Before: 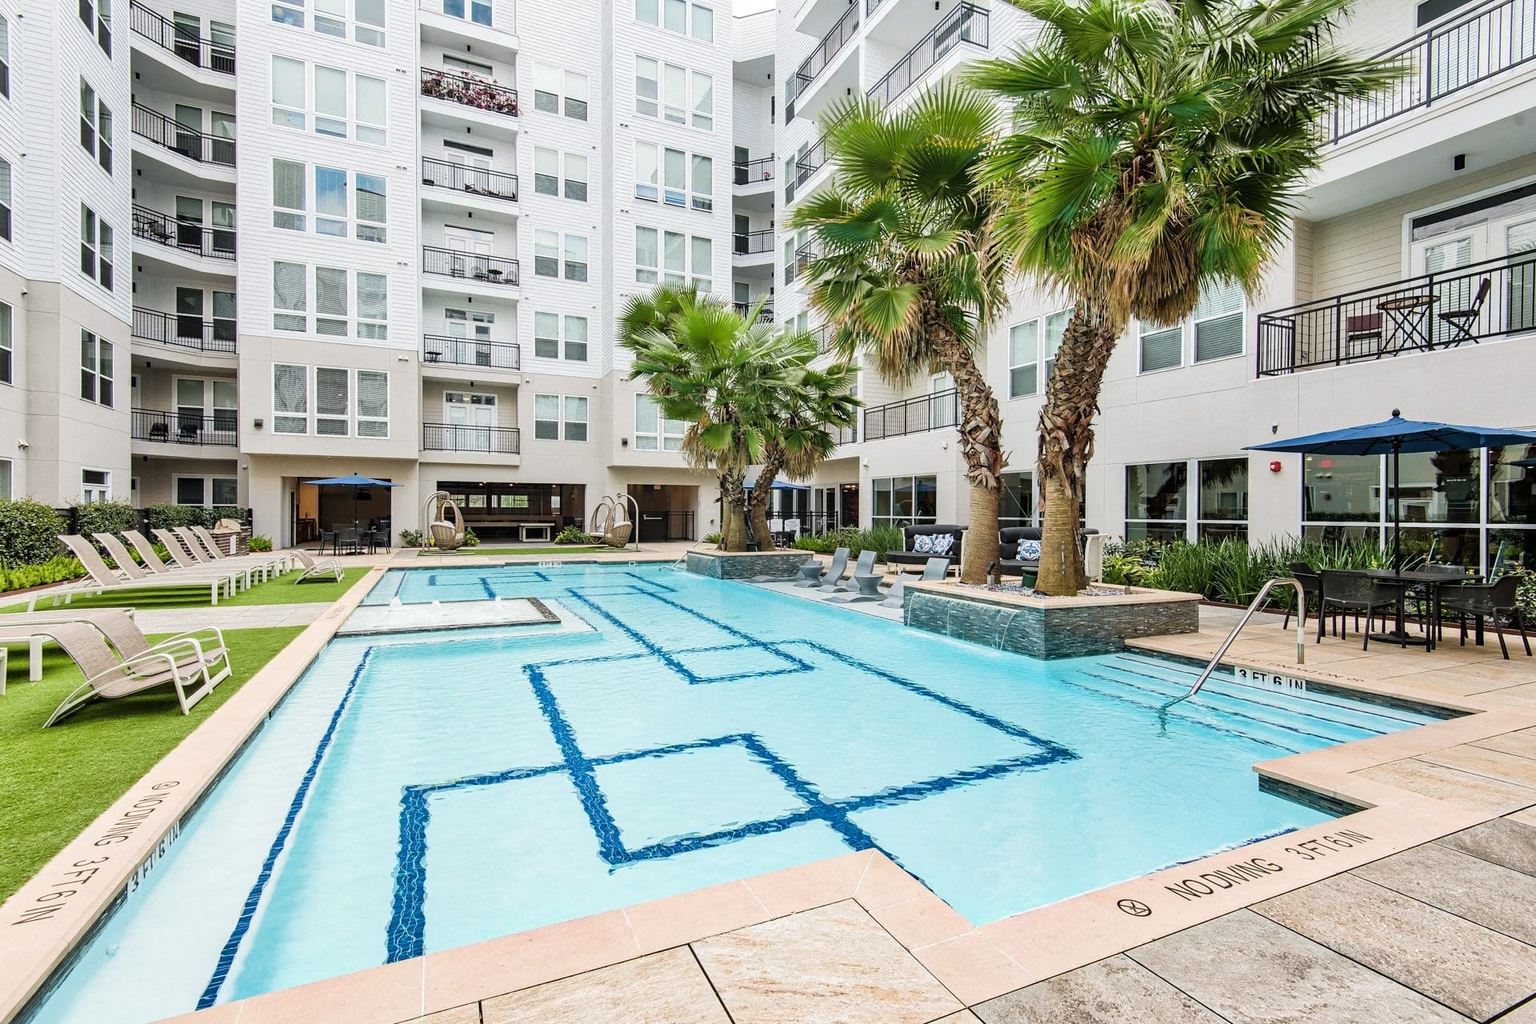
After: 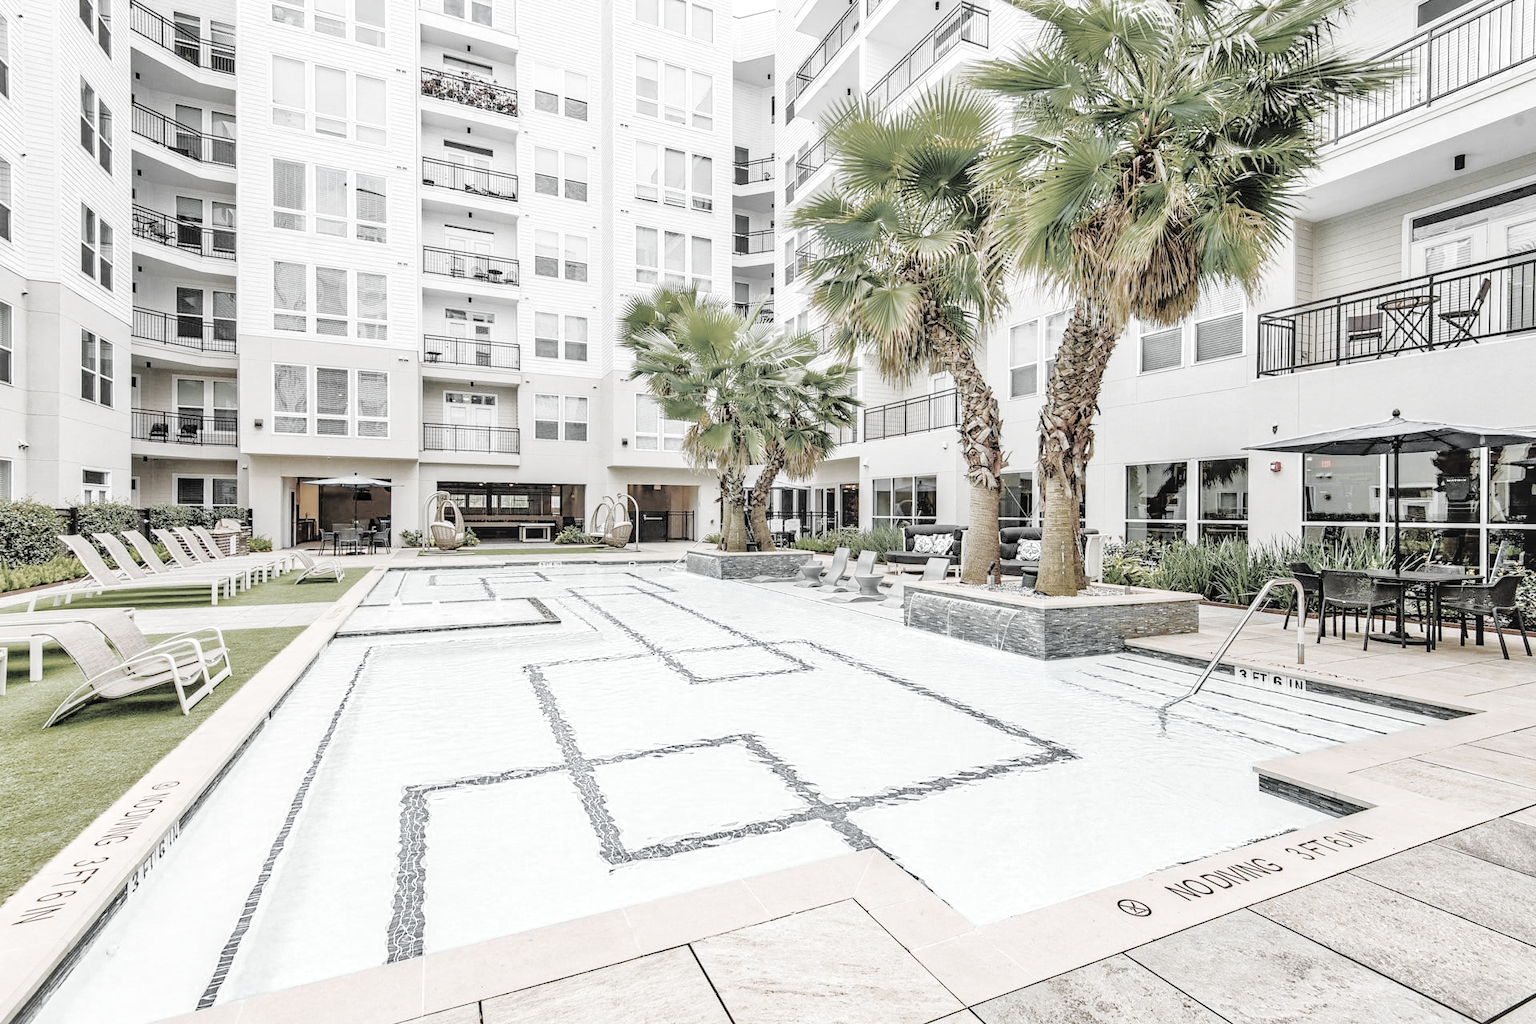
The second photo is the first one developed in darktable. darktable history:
color zones: curves: ch0 [(0, 0.613) (0.01, 0.613) (0.245, 0.448) (0.498, 0.529) (0.642, 0.665) (0.879, 0.777) (0.99, 0.613)]; ch1 [(0, 0.035) (0.121, 0.189) (0.259, 0.197) (0.415, 0.061) (0.589, 0.022) (0.732, 0.022) (0.857, 0.026) (0.991, 0.053)]
local contrast: on, module defaults
sharpen: radius 5.297, amount 0.315, threshold 26.113
tone curve: curves: ch0 [(0, 0.026) (0.146, 0.158) (0.272, 0.34) (0.453, 0.627) (0.687, 0.829) (1, 1)], preserve colors none
tone equalizer: -7 EV 0.144 EV, -6 EV 0.608 EV, -5 EV 1.15 EV, -4 EV 1.3 EV, -3 EV 1.18 EV, -2 EV 0.6 EV, -1 EV 0.15 EV
